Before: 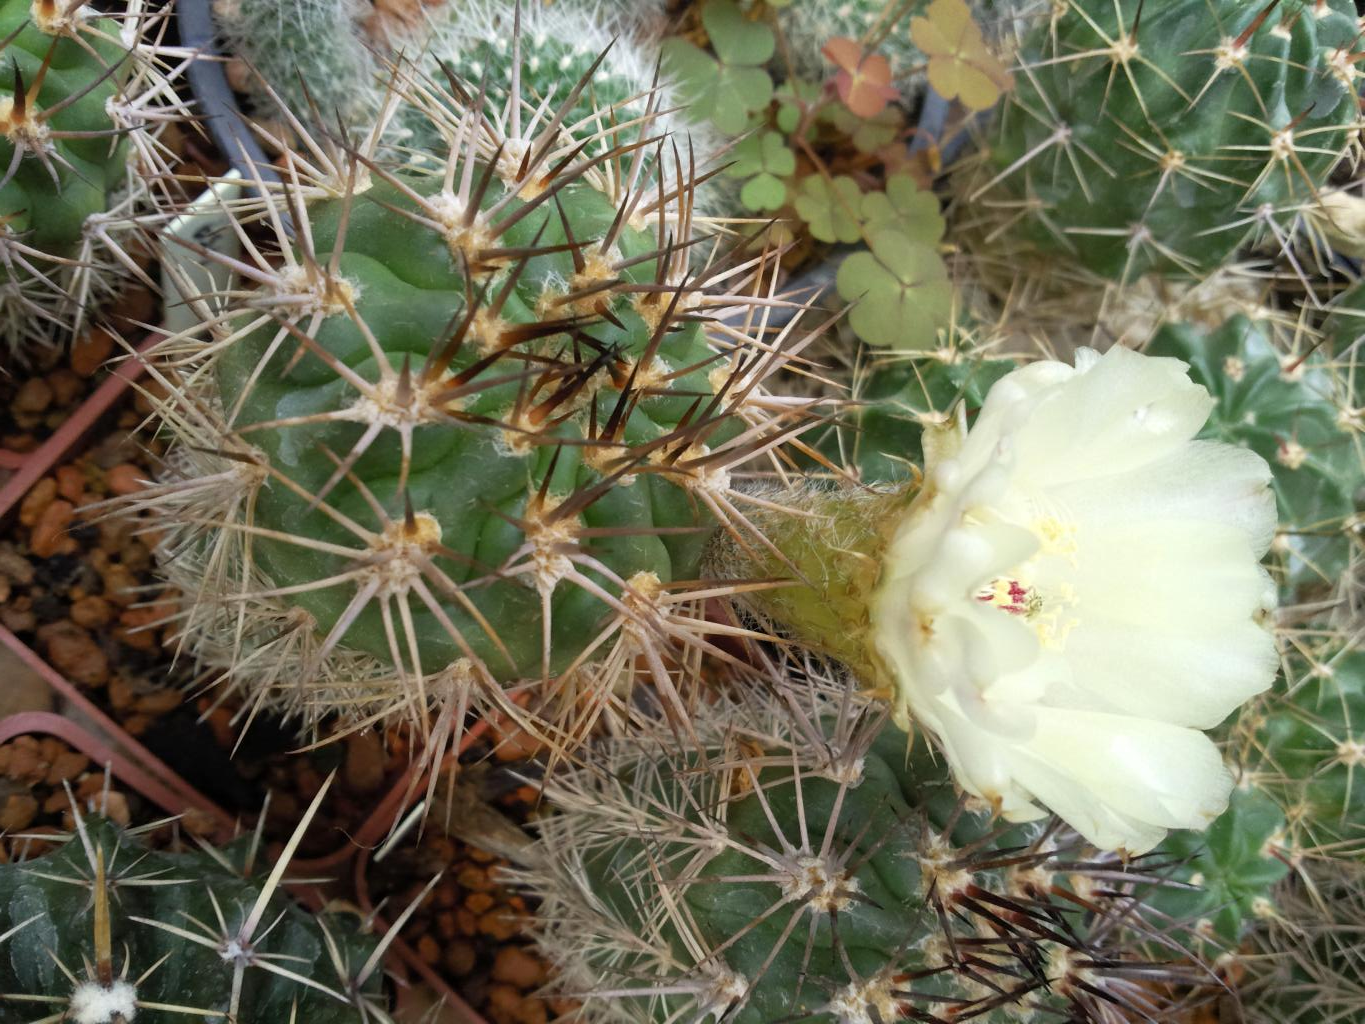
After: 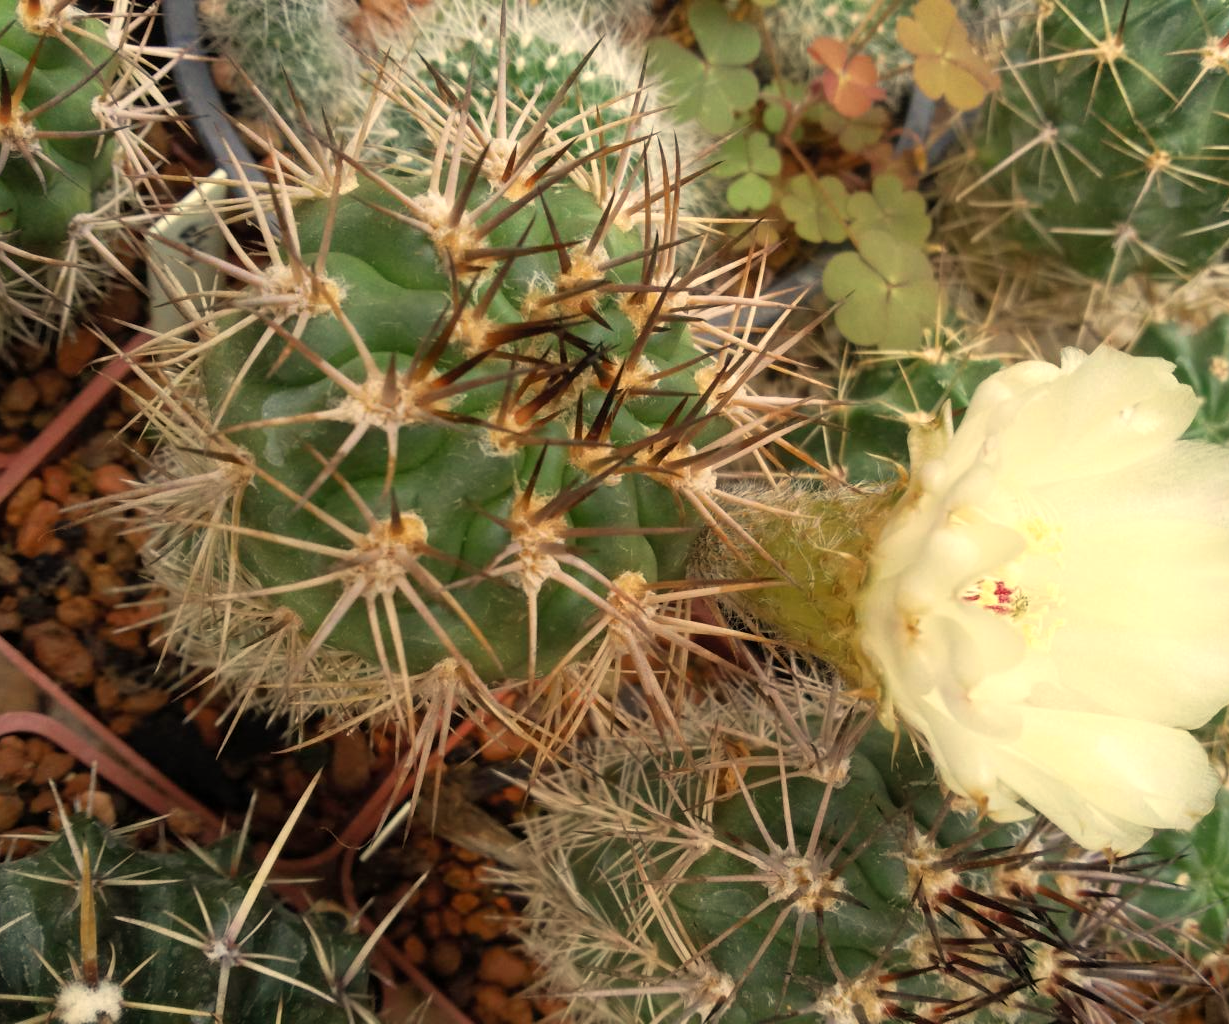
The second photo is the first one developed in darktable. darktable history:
crop and rotate: left 1.088%, right 8.807%
white balance: red 1.123, blue 0.83
